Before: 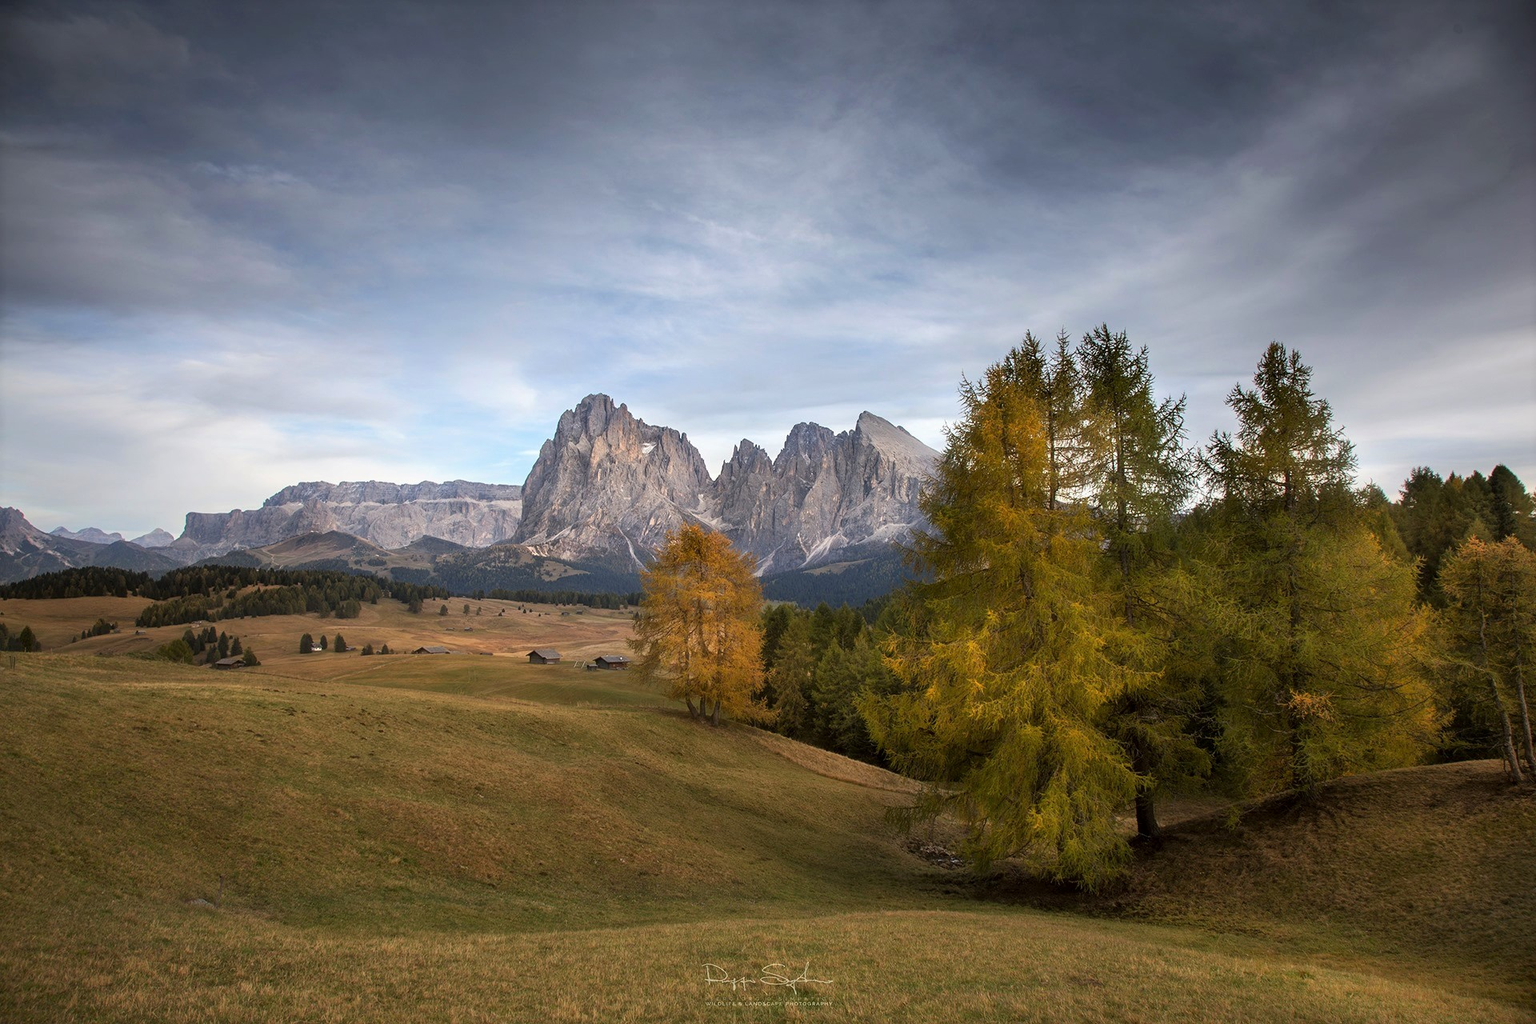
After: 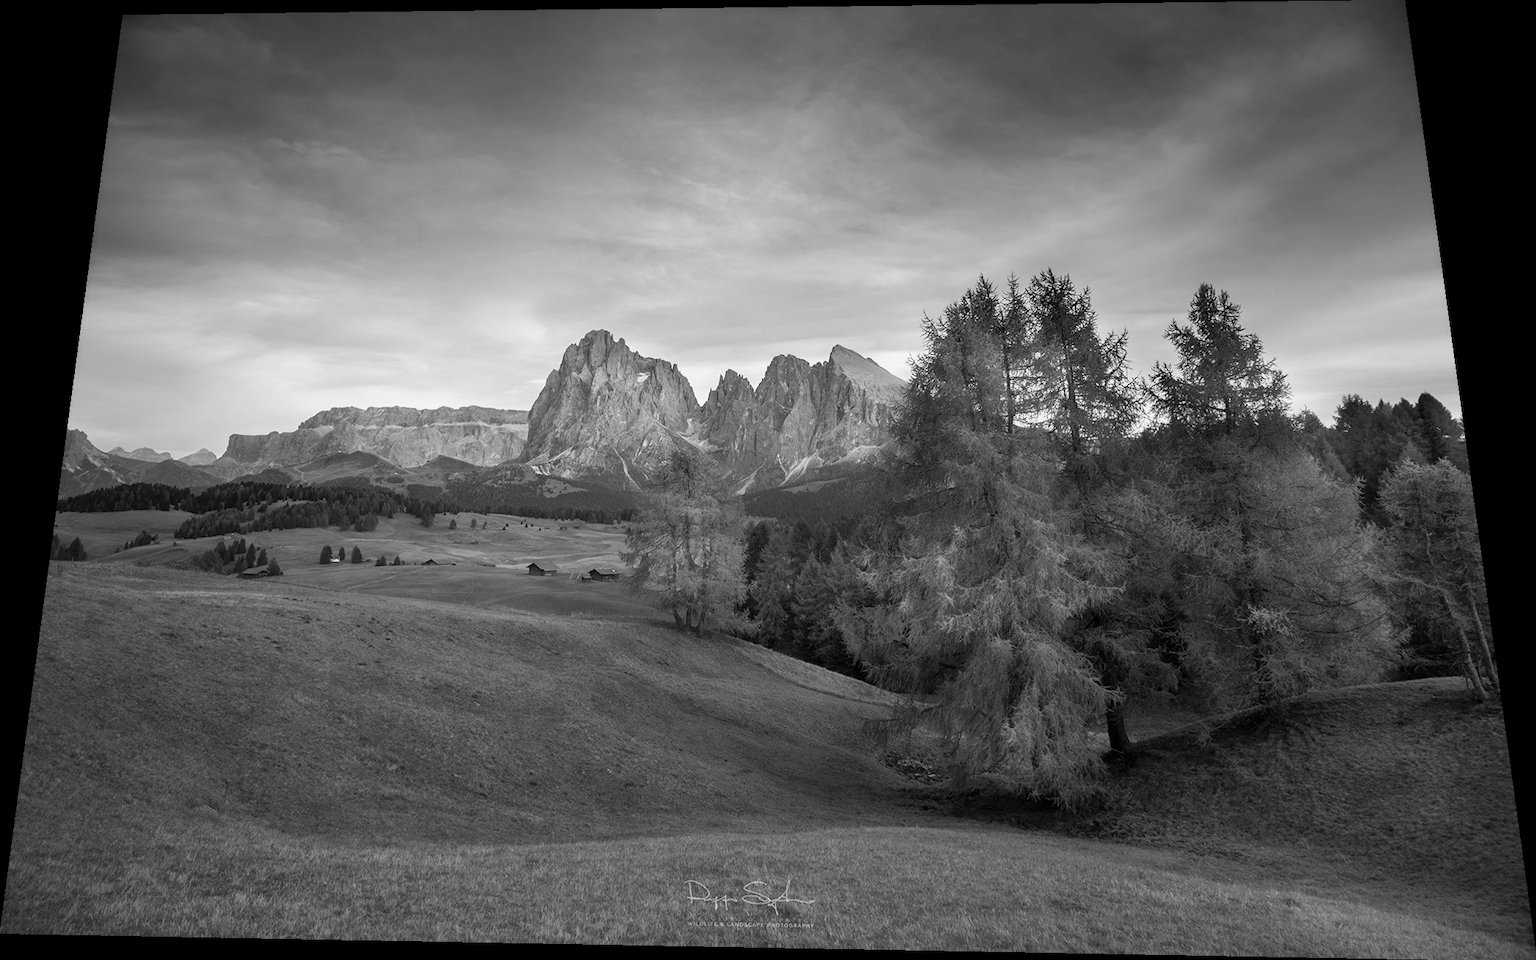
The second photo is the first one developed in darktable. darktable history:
rotate and perspective: rotation 0.128°, lens shift (vertical) -0.181, lens shift (horizontal) -0.044, shear 0.001, automatic cropping off
monochrome: a -6.99, b 35.61, size 1.4
